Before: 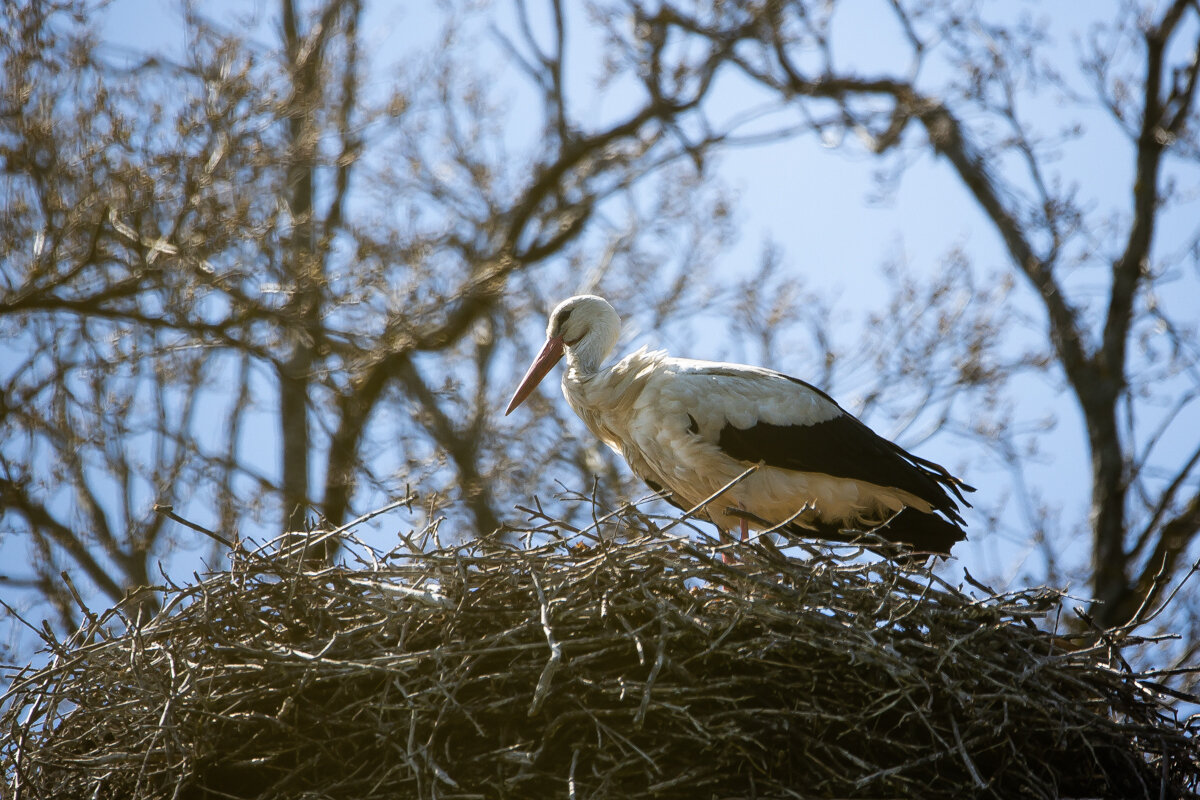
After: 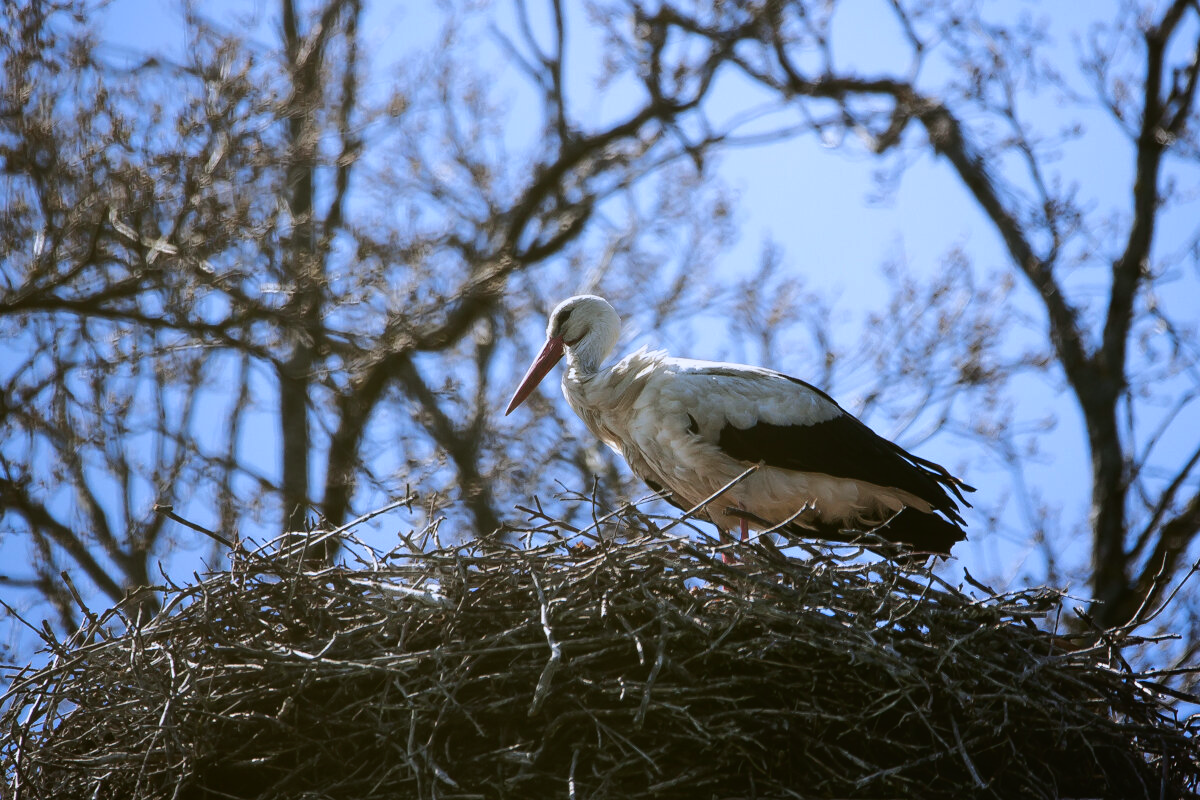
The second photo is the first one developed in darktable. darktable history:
exposure: exposure -0.21 EV, compensate highlight preservation false
white balance: red 0.967, blue 1.119, emerald 0.756
tone curve: curves: ch0 [(0, 0.021) (0.059, 0.053) (0.212, 0.18) (0.337, 0.304) (0.495, 0.505) (0.725, 0.731) (0.89, 0.919) (1, 1)]; ch1 [(0, 0) (0.094, 0.081) (0.285, 0.299) (0.413, 0.43) (0.479, 0.475) (0.54, 0.55) (0.615, 0.65) (0.683, 0.688) (1, 1)]; ch2 [(0, 0) (0.257, 0.217) (0.434, 0.434) (0.498, 0.507) (0.599, 0.578) (1, 1)], color space Lab, independent channels, preserve colors none
